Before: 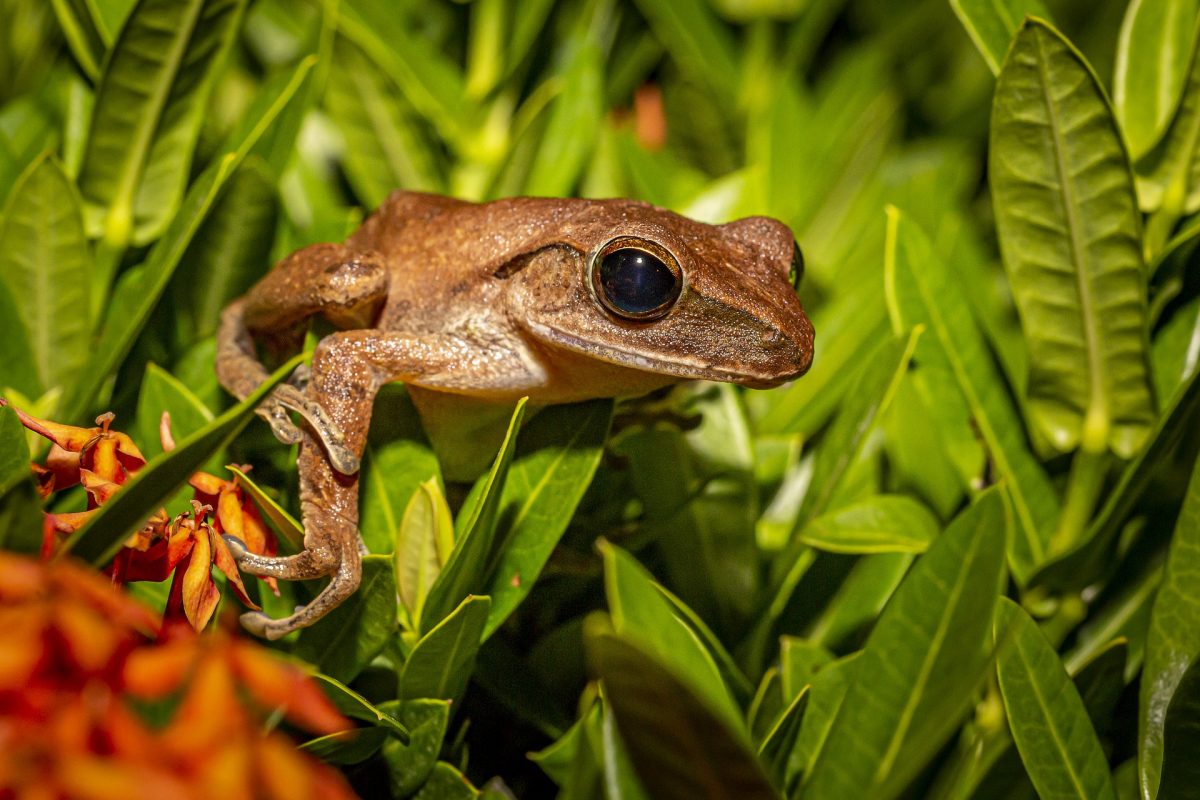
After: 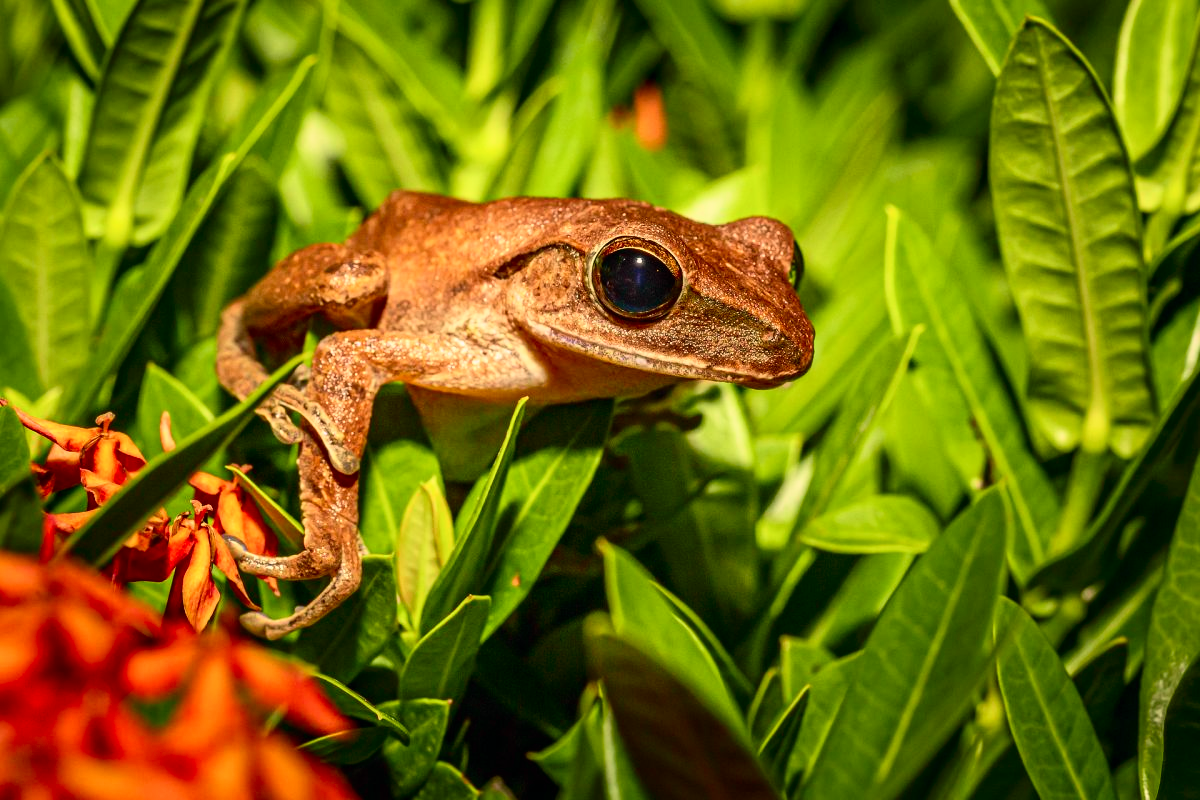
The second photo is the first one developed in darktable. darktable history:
tone curve: curves: ch0 [(0, 0.003) (0.044, 0.032) (0.12, 0.089) (0.19, 0.164) (0.269, 0.269) (0.473, 0.533) (0.595, 0.695) (0.718, 0.823) (0.855, 0.931) (1, 0.982)]; ch1 [(0, 0) (0.243, 0.245) (0.427, 0.387) (0.493, 0.481) (0.501, 0.5) (0.521, 0.528) (0.554, 0.586) (0.607, 0.655) (0.671, 0.735) (0.796, 0.85) (1, 1)]; ch2 [(0, 0) (0.249, 0.216) (0.357, 0.317) (0.448, 0.432) (0.478, 0.492) (0.498, 0.499) (0.517, 0.519) (0.537, 0.57) (0.569, 0.623) (0.61, 0.663) (0.706, 0.75) (0.808, 0.809) (0.991, 0.968)], color space Lab, independent channels, preserve colors none
color correction: highlights a* 3.84, highlights b* 5.07
